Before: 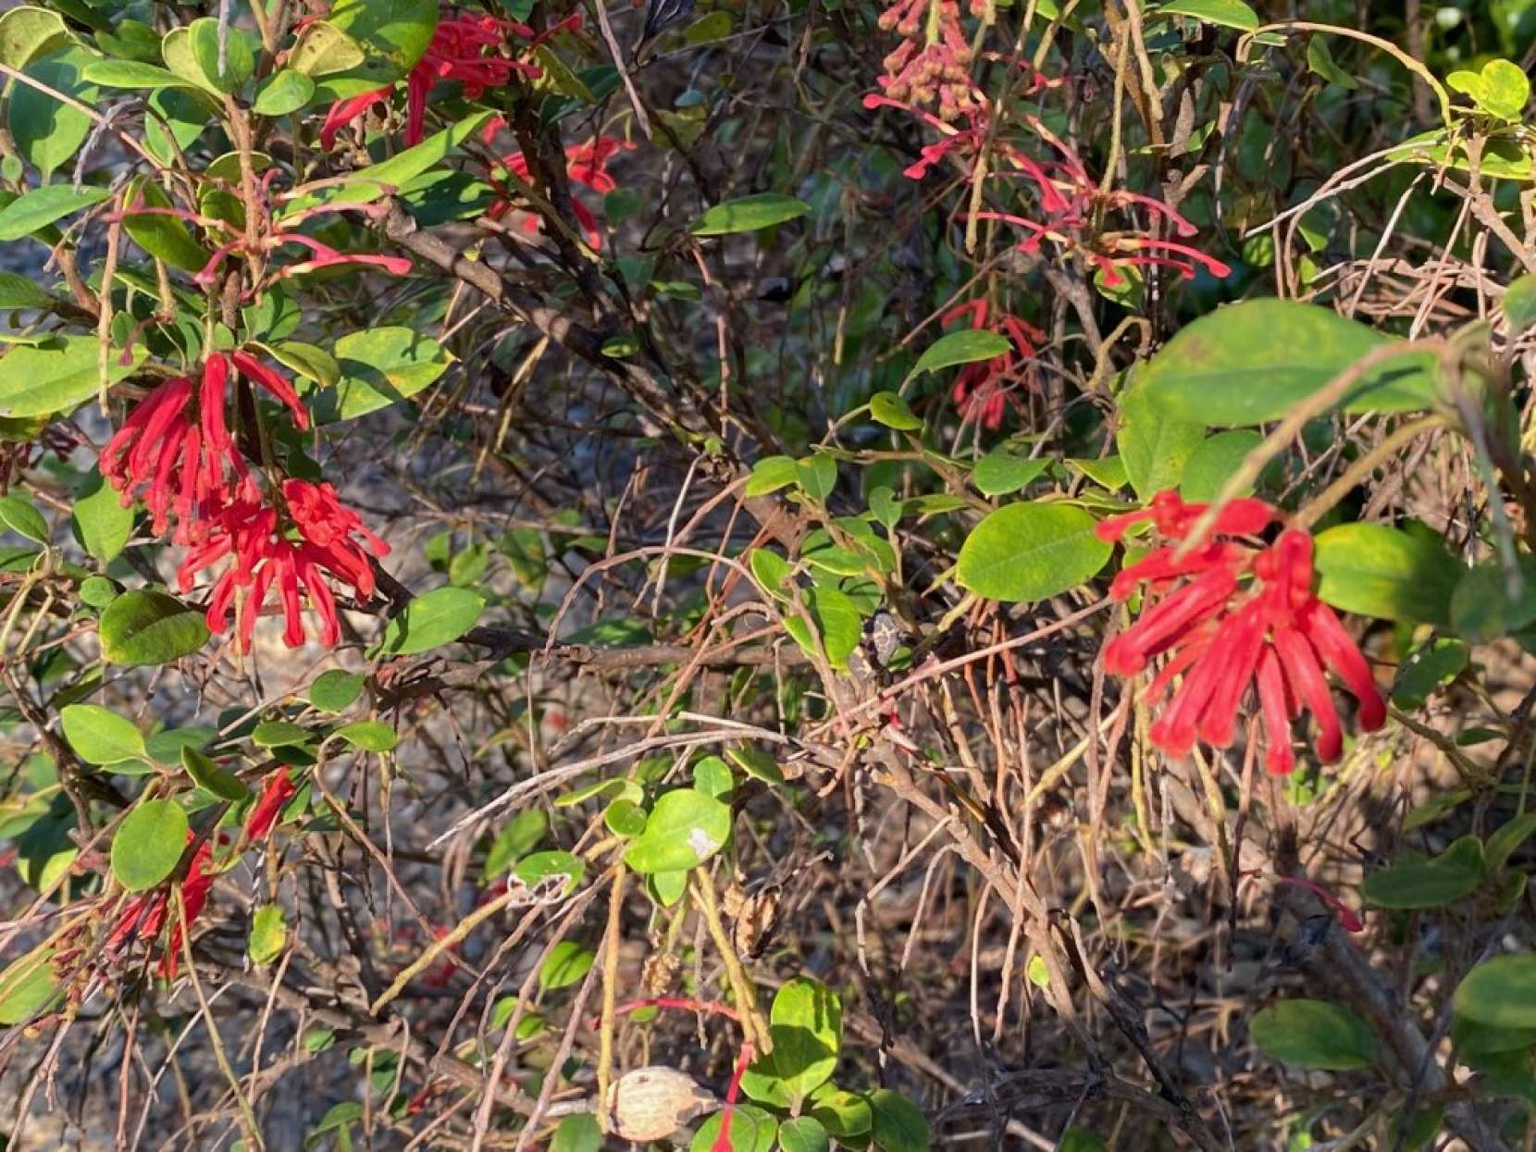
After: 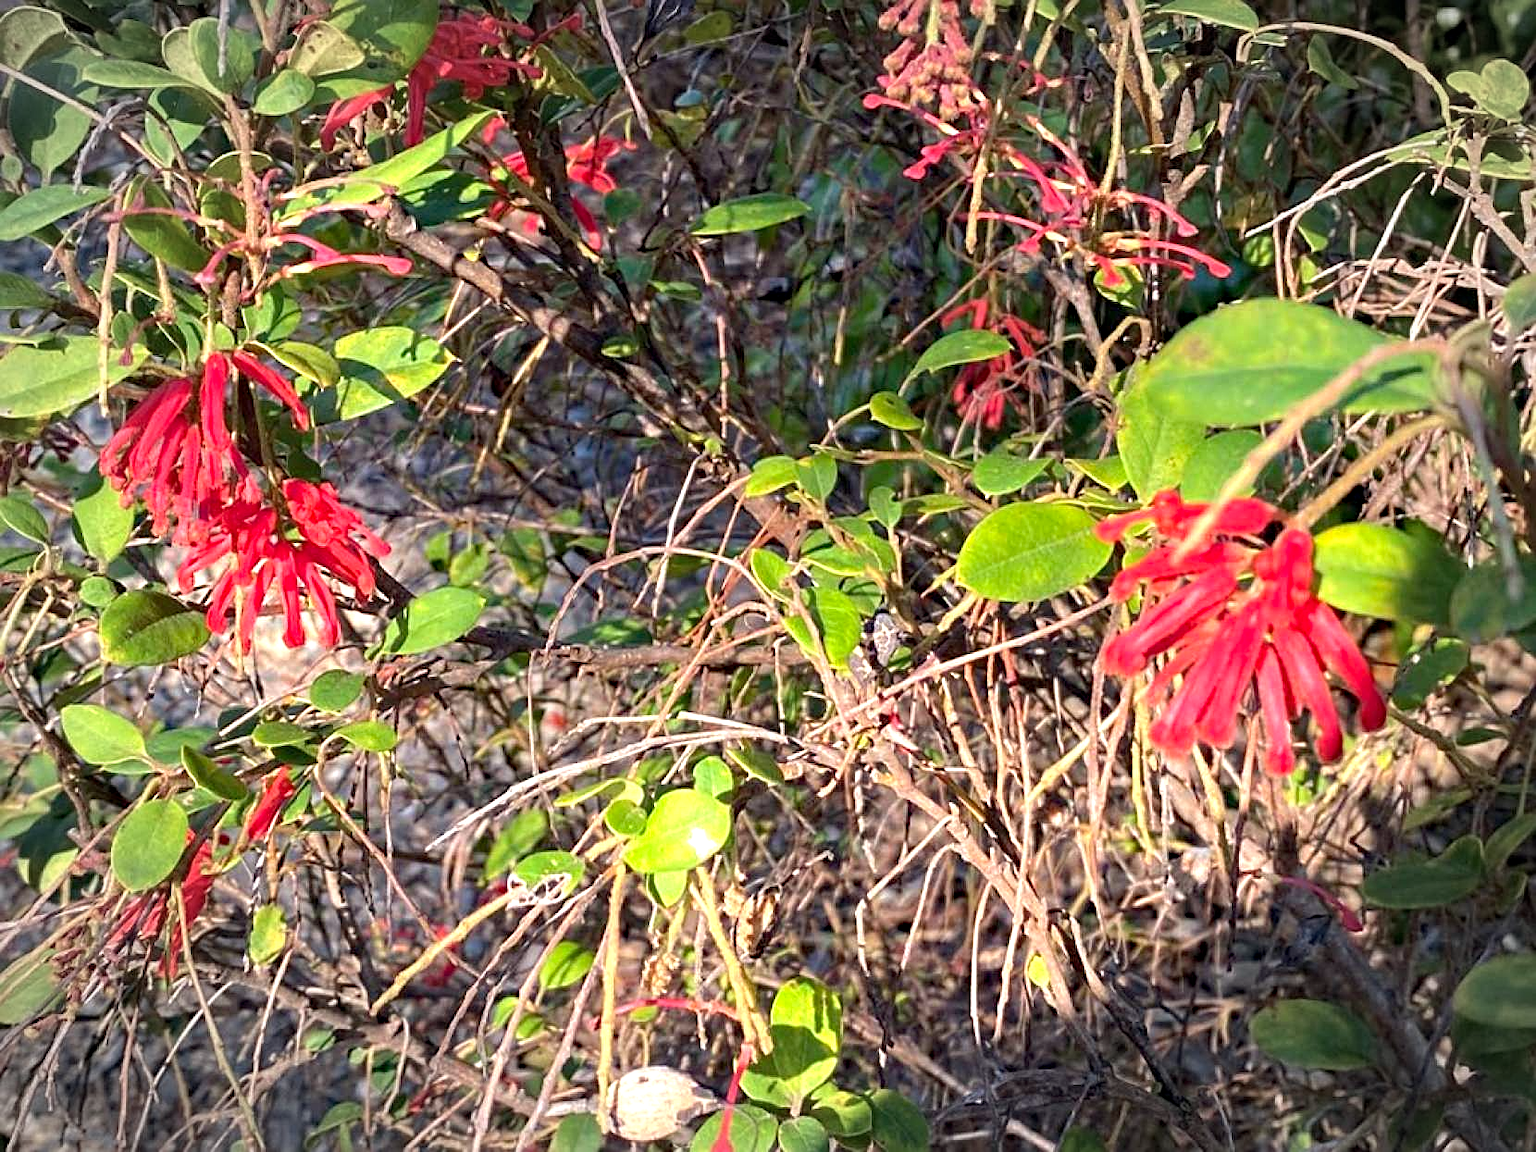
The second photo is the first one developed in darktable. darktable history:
haze removal: compatibility mode true, adaptive false
exposure: exposure 0.783 EV, compensate exposure bias true, compensate highlight preservation false
sharpen: on, module defaults
vignetting: brightness -0.575, automatic ratio true, unbound false
